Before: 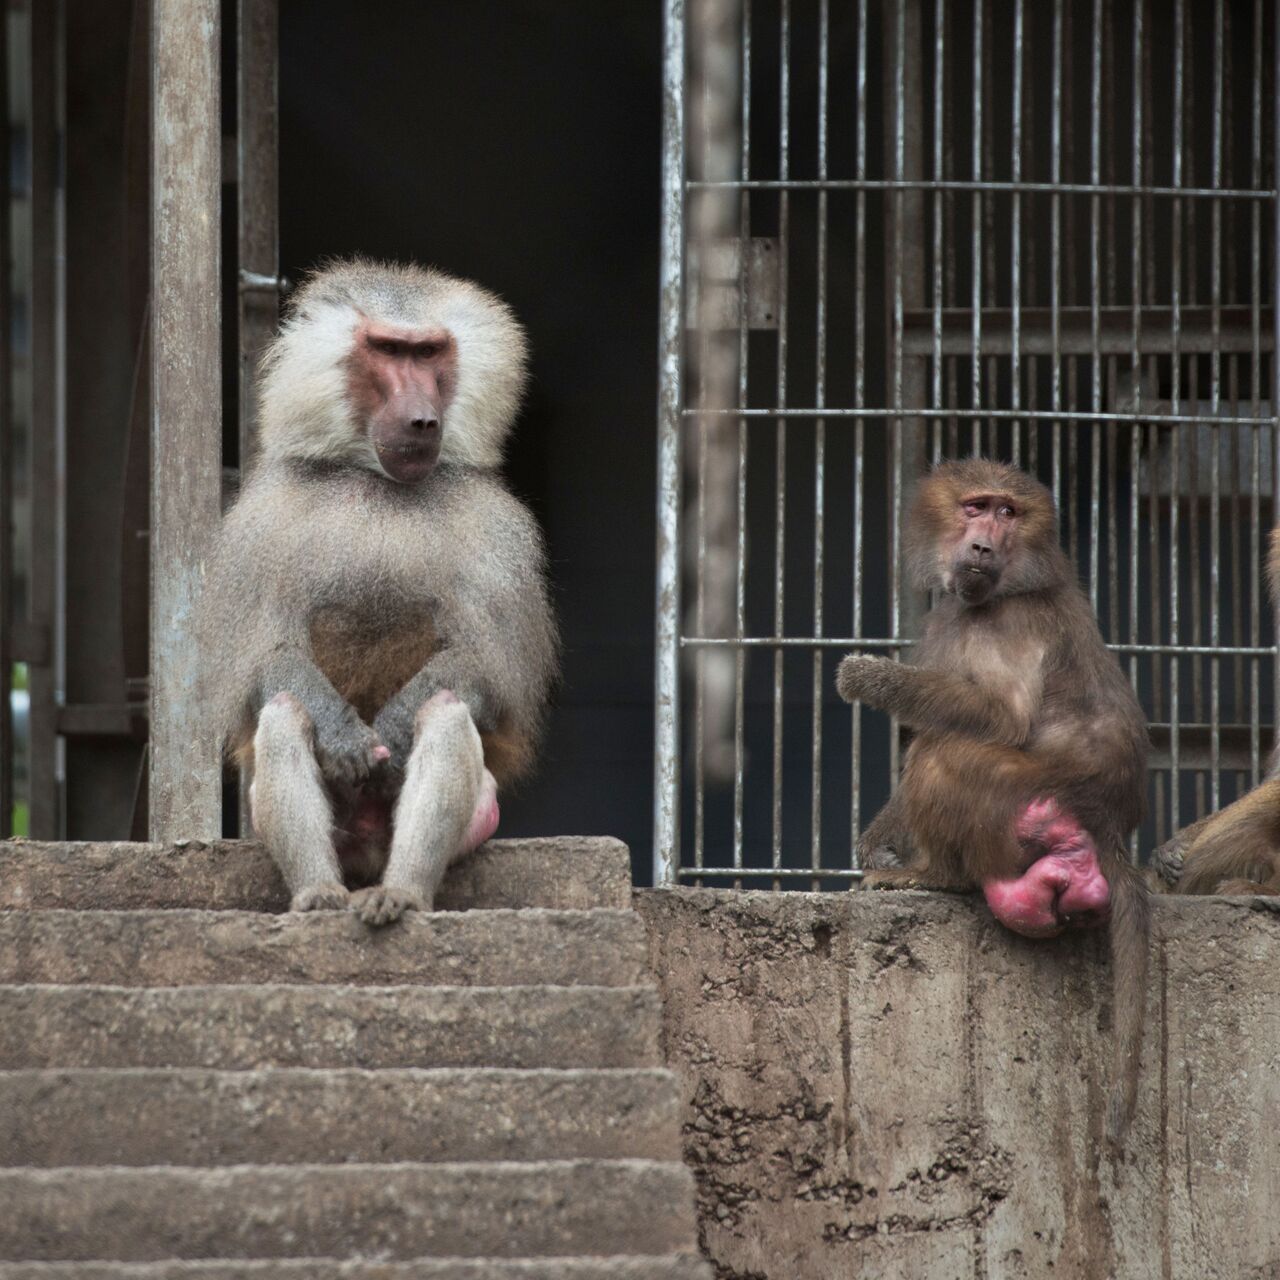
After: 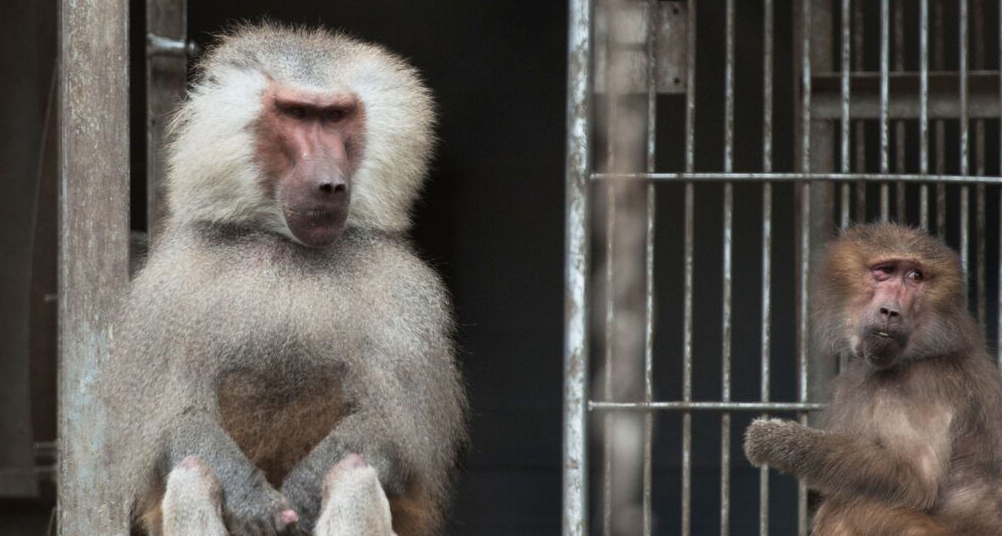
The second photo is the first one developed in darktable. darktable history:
crop: left 7.245%, top 18.455%, right 14.469%, bottom 39.592%
